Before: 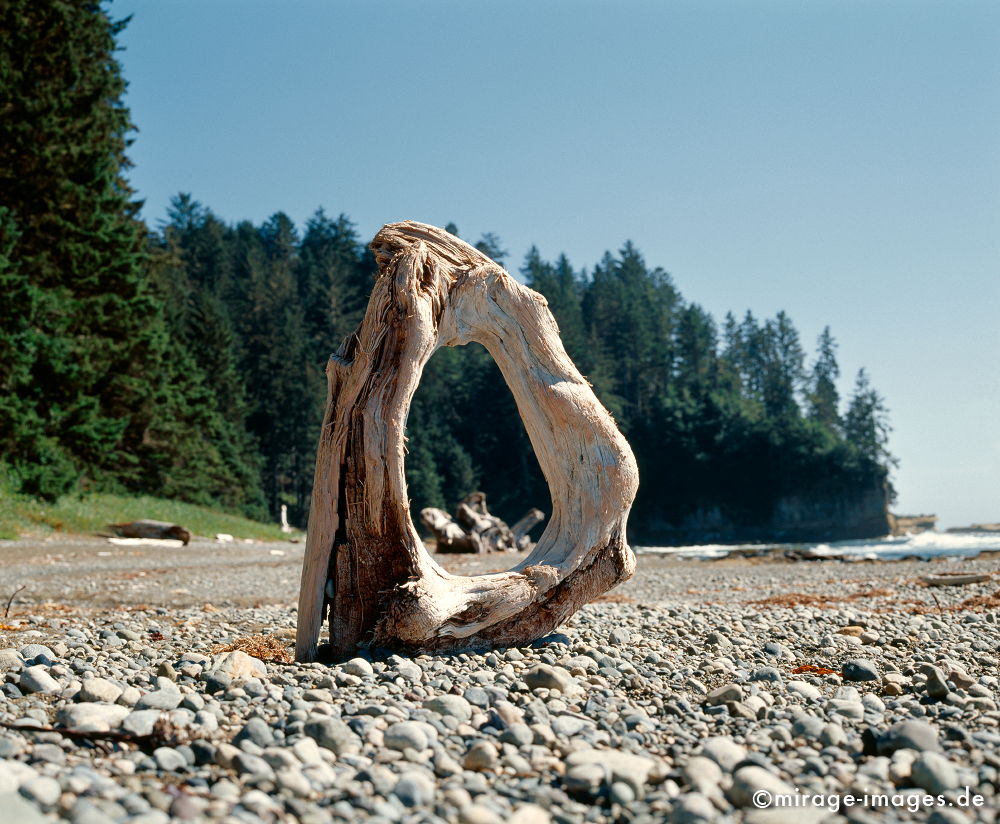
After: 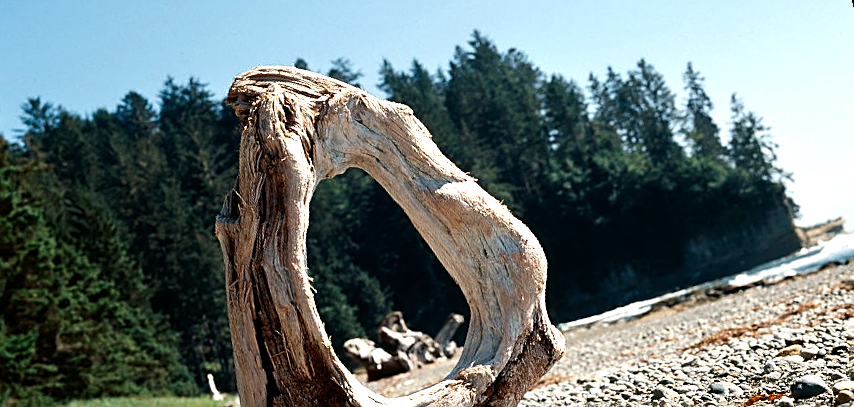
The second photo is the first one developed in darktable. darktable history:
rotate and perspective: rotation -14.8°, crop left 0.1, crop right 0.903, crop top 0.25, crop bottom 0.748
crop: left 8.155%, top 6.611%, bottom 15.385%
sharpen: on, module defaults
tone equalizer: -8 EV -0.75 EV, -7 EV -0.7 EV, -6 EV -0.6 EV, -5 EV -0.4 EV, -3 EV 0.4 EV, -2 EV 0.6 EV, -1 EV 0.7 EV, +0 EV 0.75 EV, edges refinement/feathering 500, mask exposure compensation -1.57 EV, preserve details no
